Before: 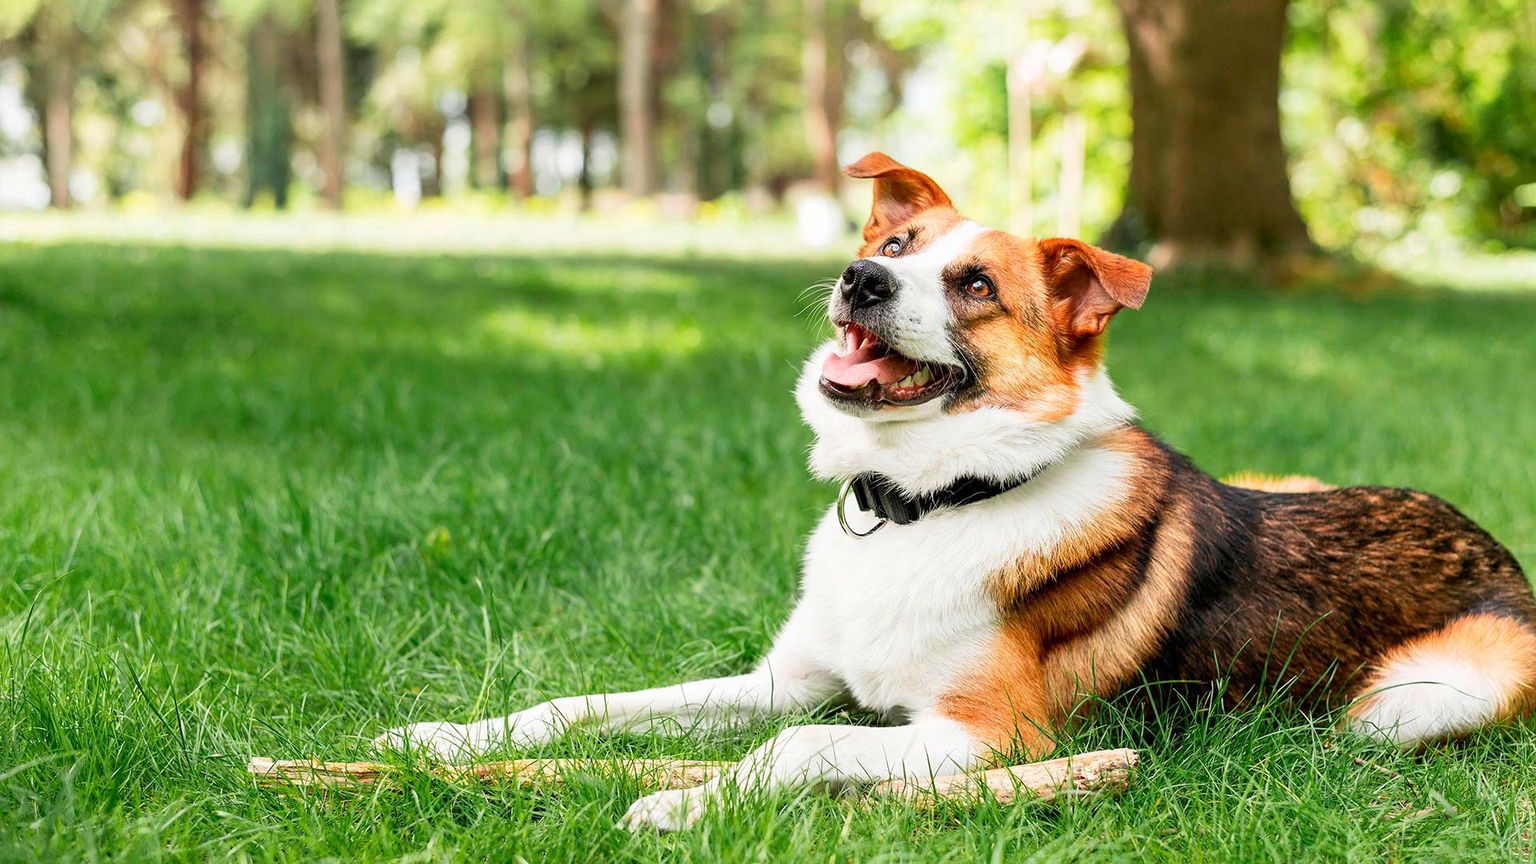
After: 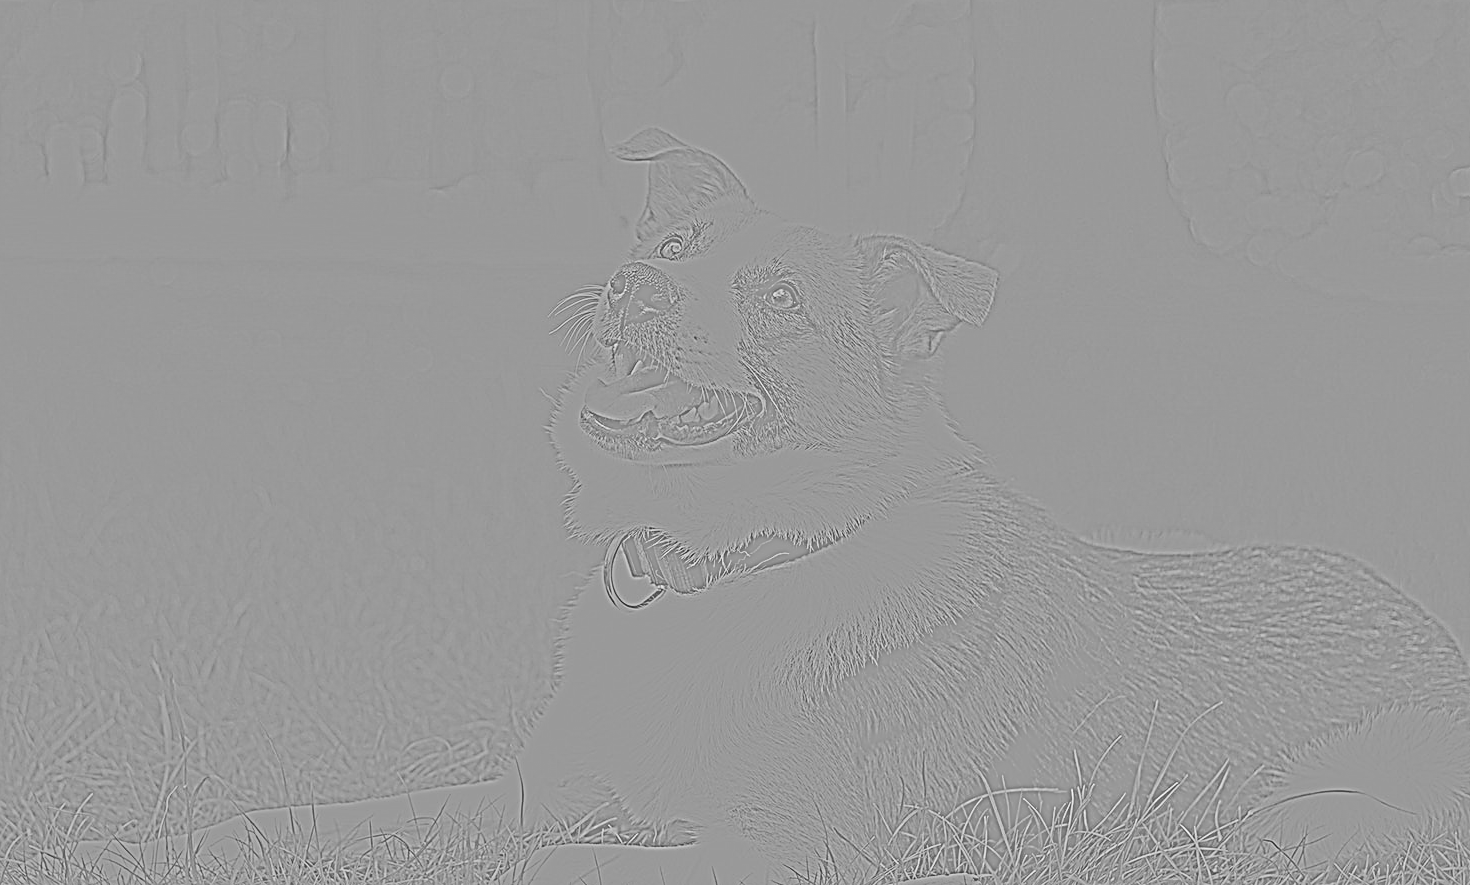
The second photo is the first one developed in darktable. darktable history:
crop: left 23.095%, top 5.827%, bottom 11.854%
color balance rgb: linear chroma grading › highlights 100%, linear chroma grading › global chroma 23.41%, perceptual saturation grading › global saturation 35.38%, hue shift -10.68°, perceptual brilliance grading › highlights 47.25%, perceptual brilliance grading › mid-tones 22.2%, perceptual brilliance grading › shadows -5.93%
filmic rgb: middle gray luminance 18.42%, black relative exposure -11.25 EV, white relative exposure 3.75 EV, threshold 6 EV, target black luminance 0%, hardness 5.87, latitude 57.4%, contrast 0.963, shadows ↔ highlights balance 49.98%, add noise in highlights 0, preserve chrominance luminance Y, color science v3 (2019), use custom middle-gray values true, iterations of high-quality reconstruction 0, contrast in highlights soft, enable highlight reconstruction true
local contrast: detail 110%
sharpen: on, module defaults
highpass: sharpness 9.84%, contrast boost 9.94%
